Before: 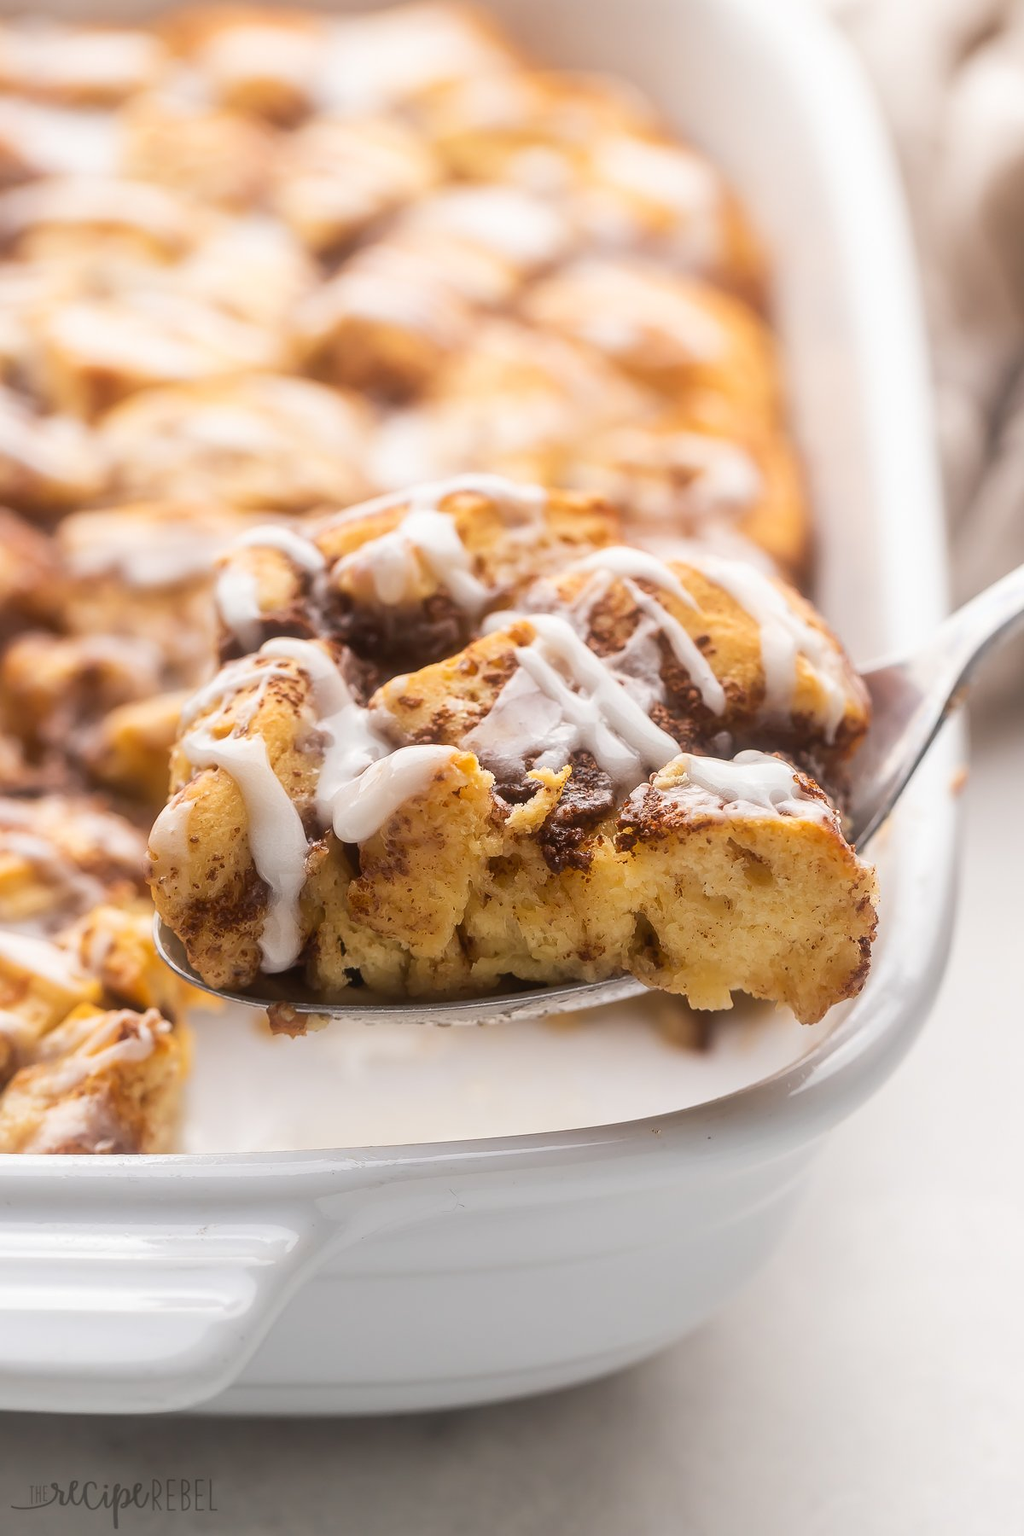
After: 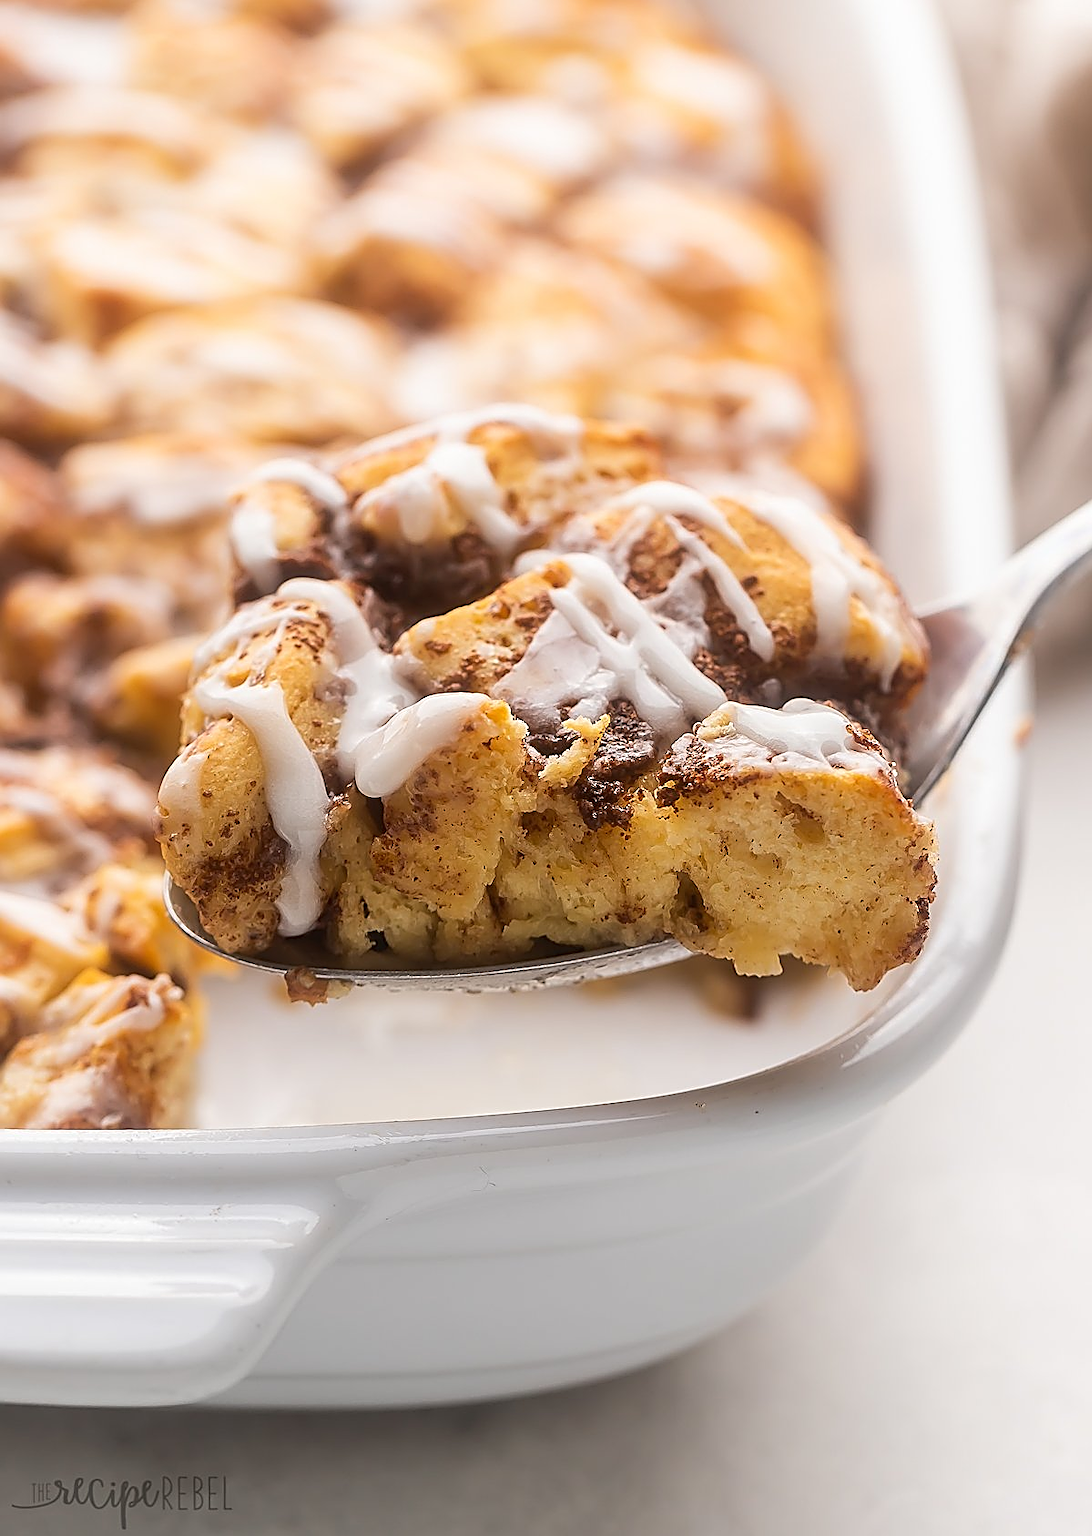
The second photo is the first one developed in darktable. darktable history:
sharpen: amount 1
crop and rotate: top 6.25%
